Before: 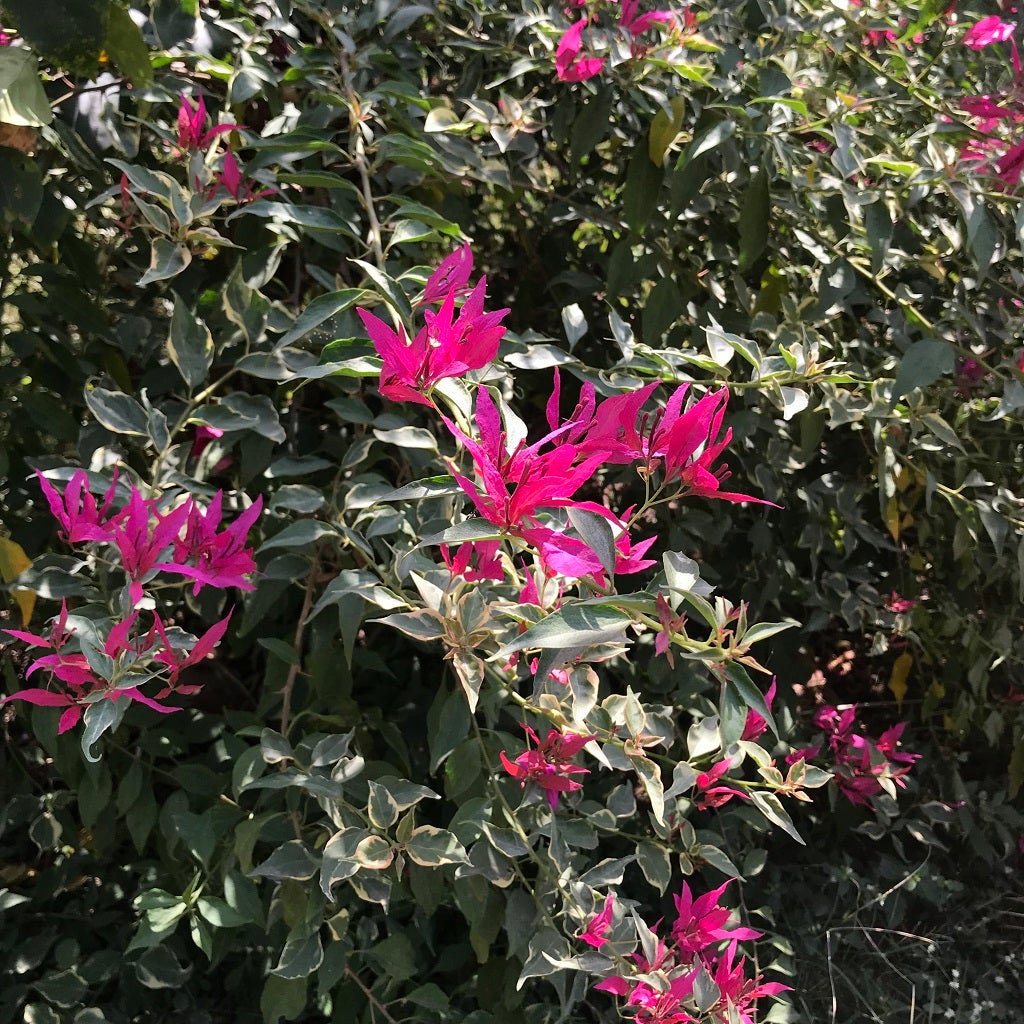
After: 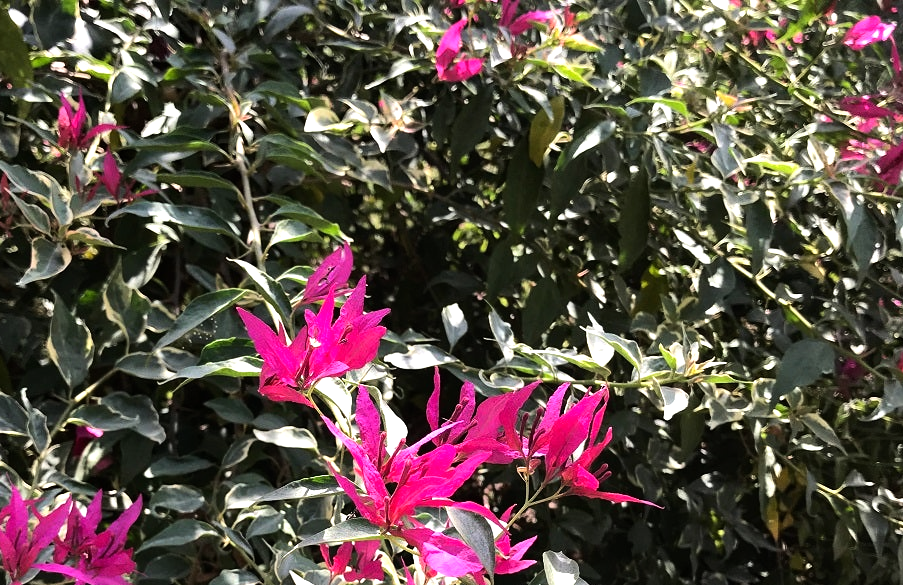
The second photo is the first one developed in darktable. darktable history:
crop and rotate: left 11.812%, bottom 42.776%
tone equalizer: -8 EV -0.75 EV, -7 EV -0.7 EV, -6 EV -0.6 EV, -5 EV -0.4 EV, -3 EV 0.4 EV, -2 EV 0.6 EV, -1 EV 0.7 EV, +0 EV 0.75 EV, edges refinement/feathering 500, mask exposure compensation -1.57 EV, preserve details no
